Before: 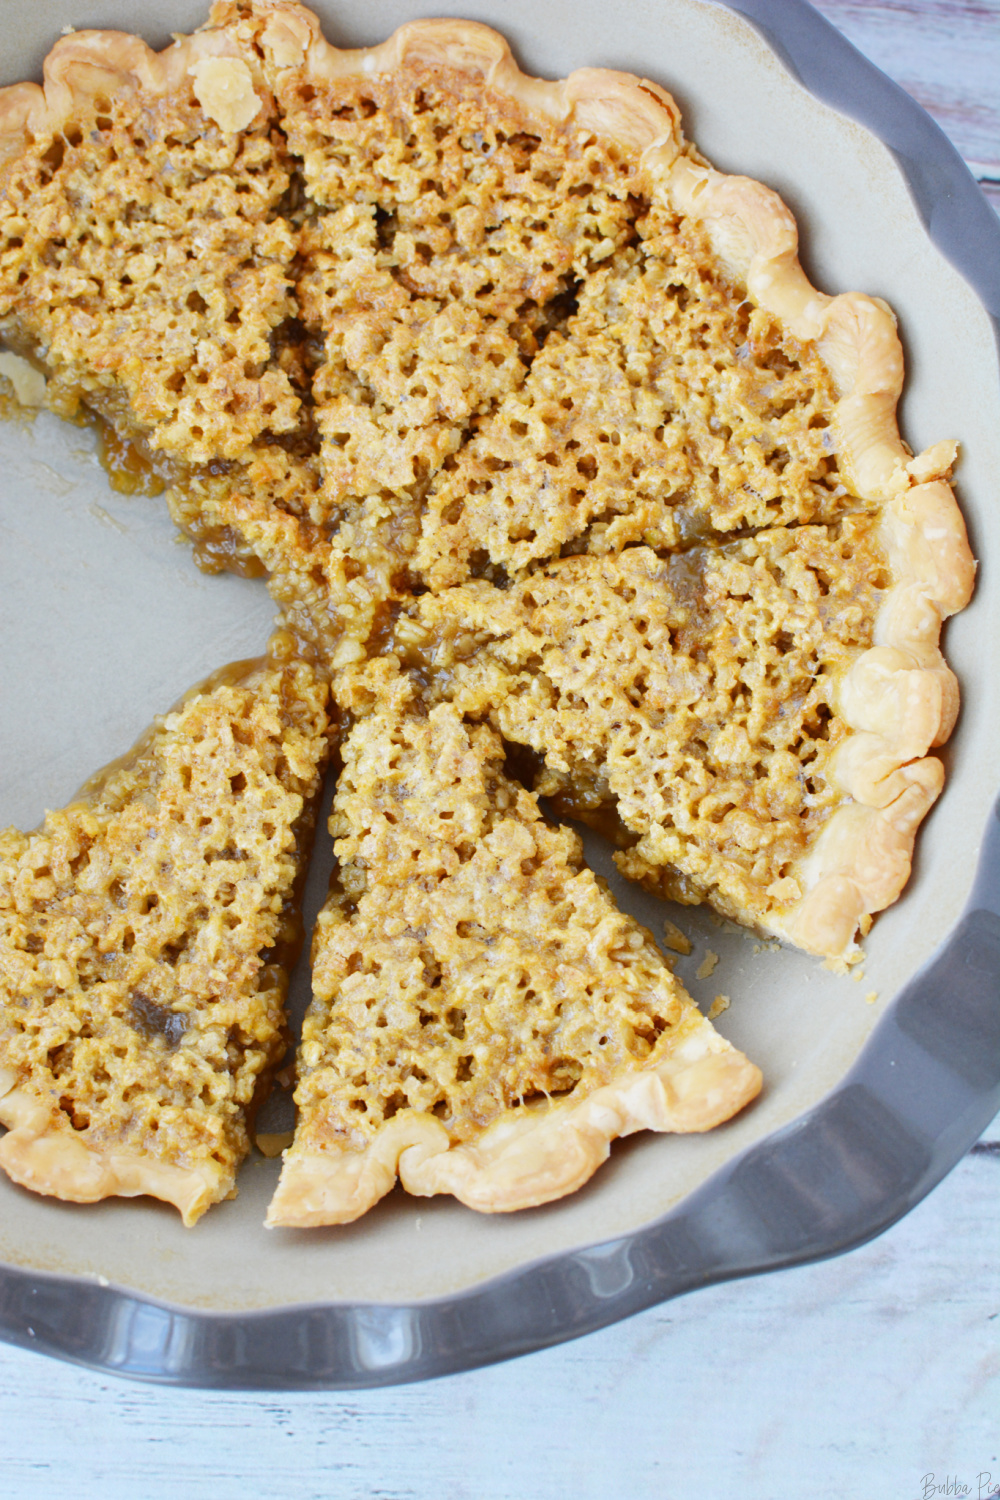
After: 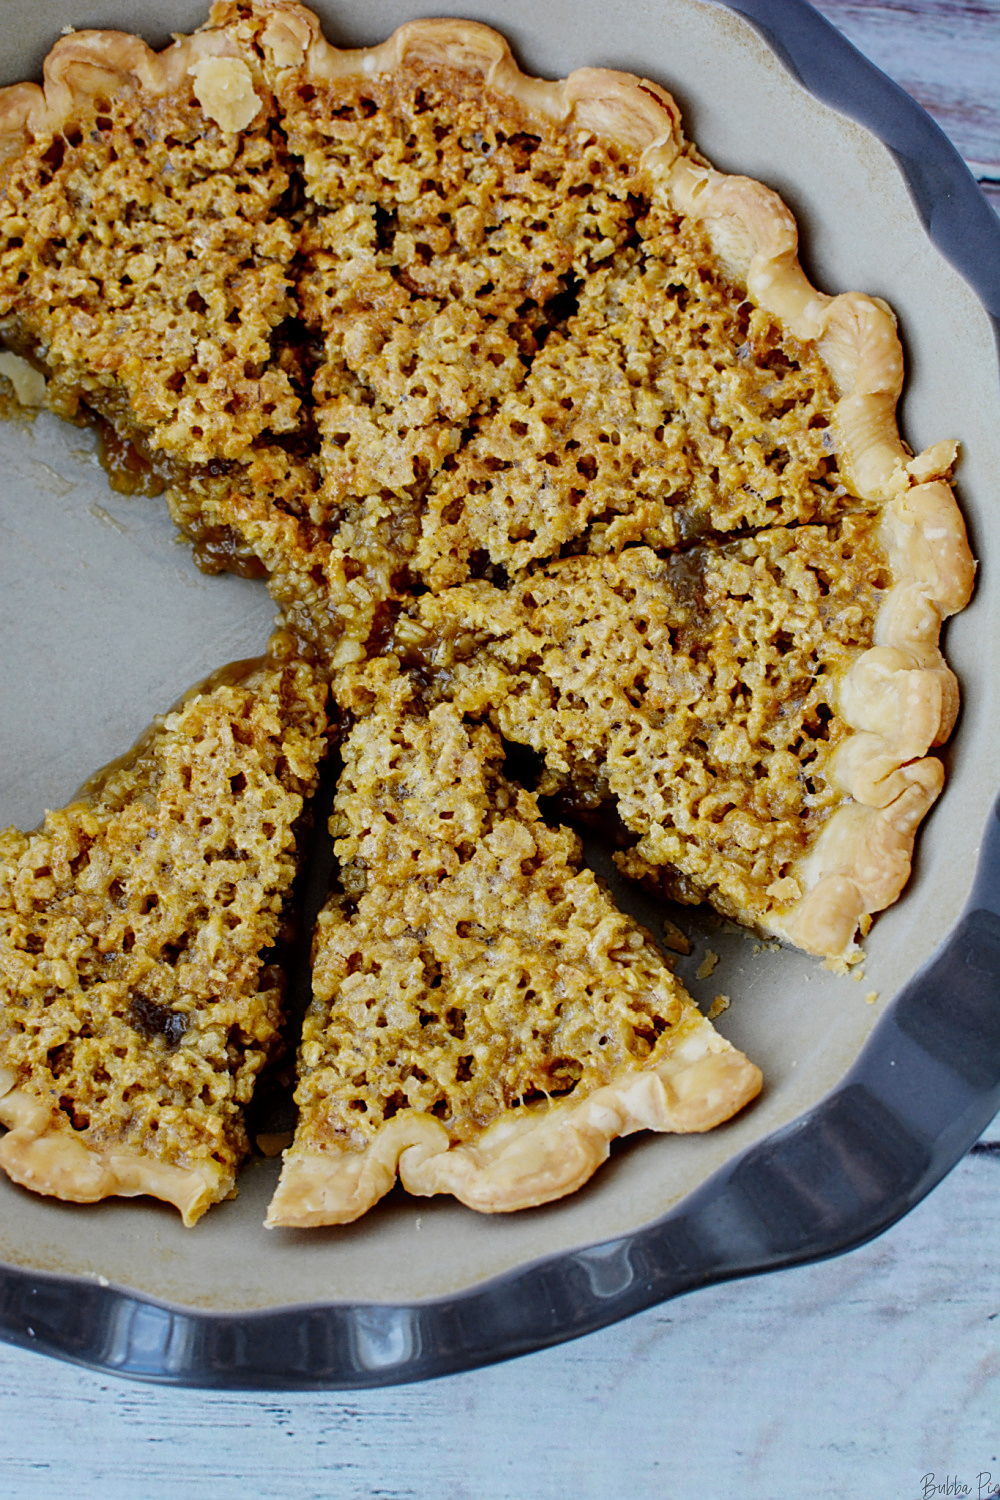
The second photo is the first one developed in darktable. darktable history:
filmic rgb: black relative exposure -8.2 EV, white relative exposure 2.2 EV, threshold 3 EV, hardness 7.11, latitude 85.74%, contrast 1.696, highlights saturation mix -4%, shadows ↔ highlights balance -2.69%, preserve chrominance no, color science v5 (2021), contrast in shadows safe, contrast in highlights safe, enable highlight reconstruction true
local contrast: on, module defaults
exposure: black level correction -0.016, exposure -1.018 EV, compensate highlight preservation false
sharpen: on, module defaults
